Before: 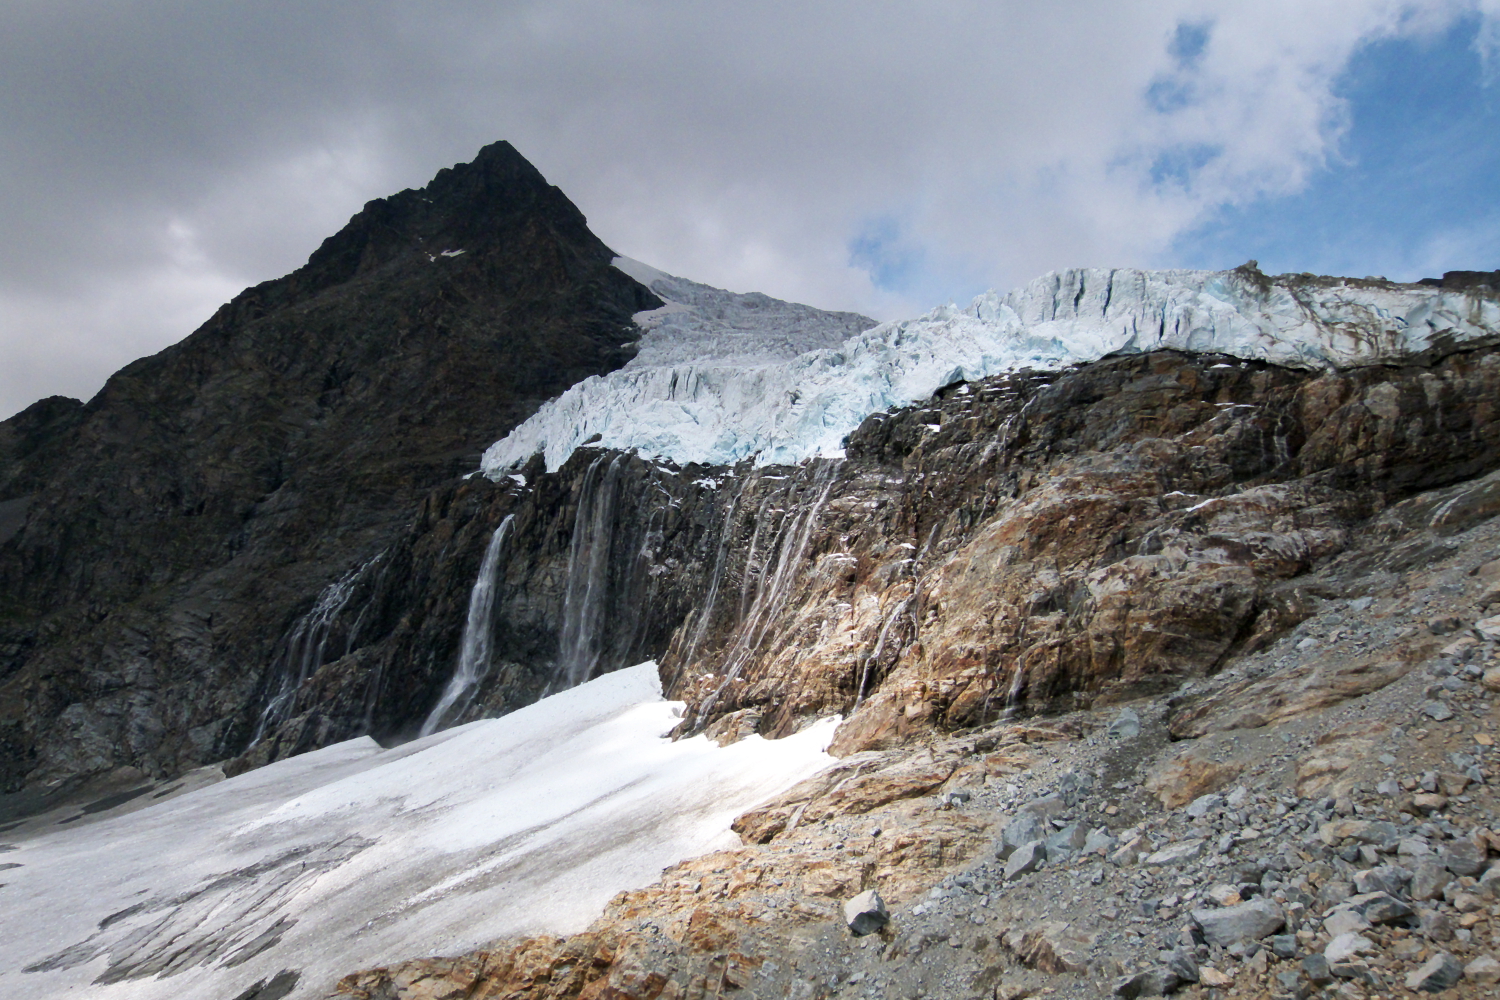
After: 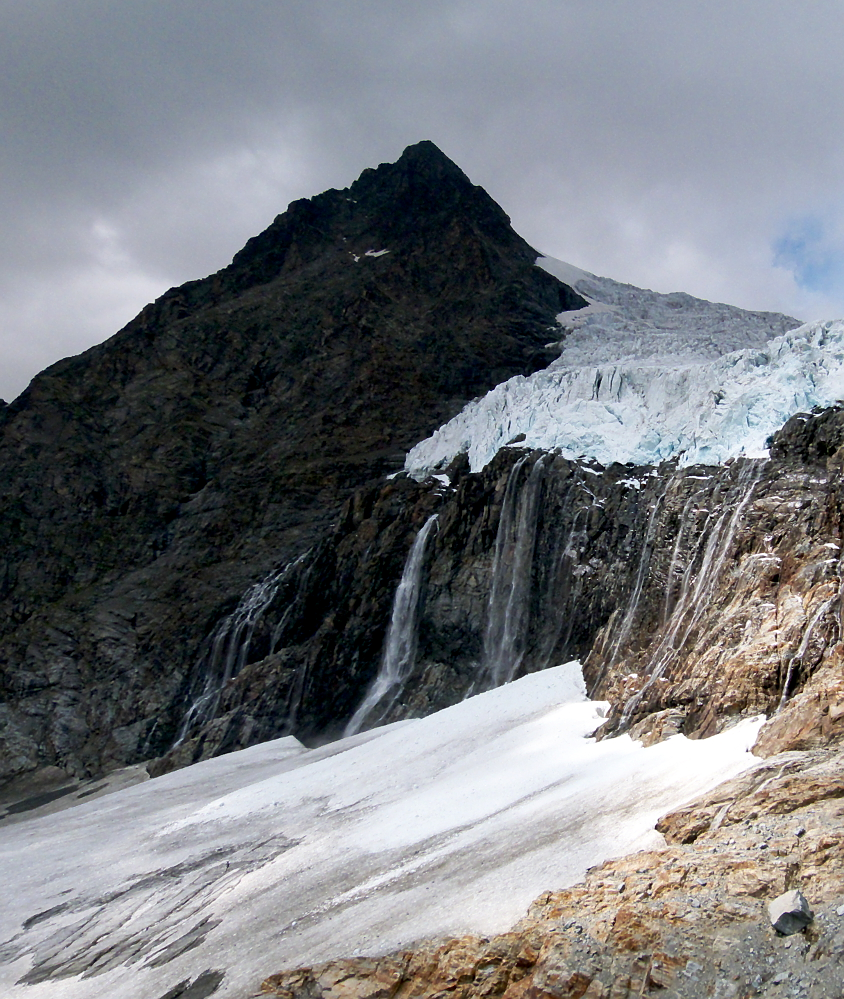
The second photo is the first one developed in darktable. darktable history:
exposure: black level correction 0.007, compensate highlight preservation false
sharpen: radius 1
crop: left 5.114%, right 38.589%
